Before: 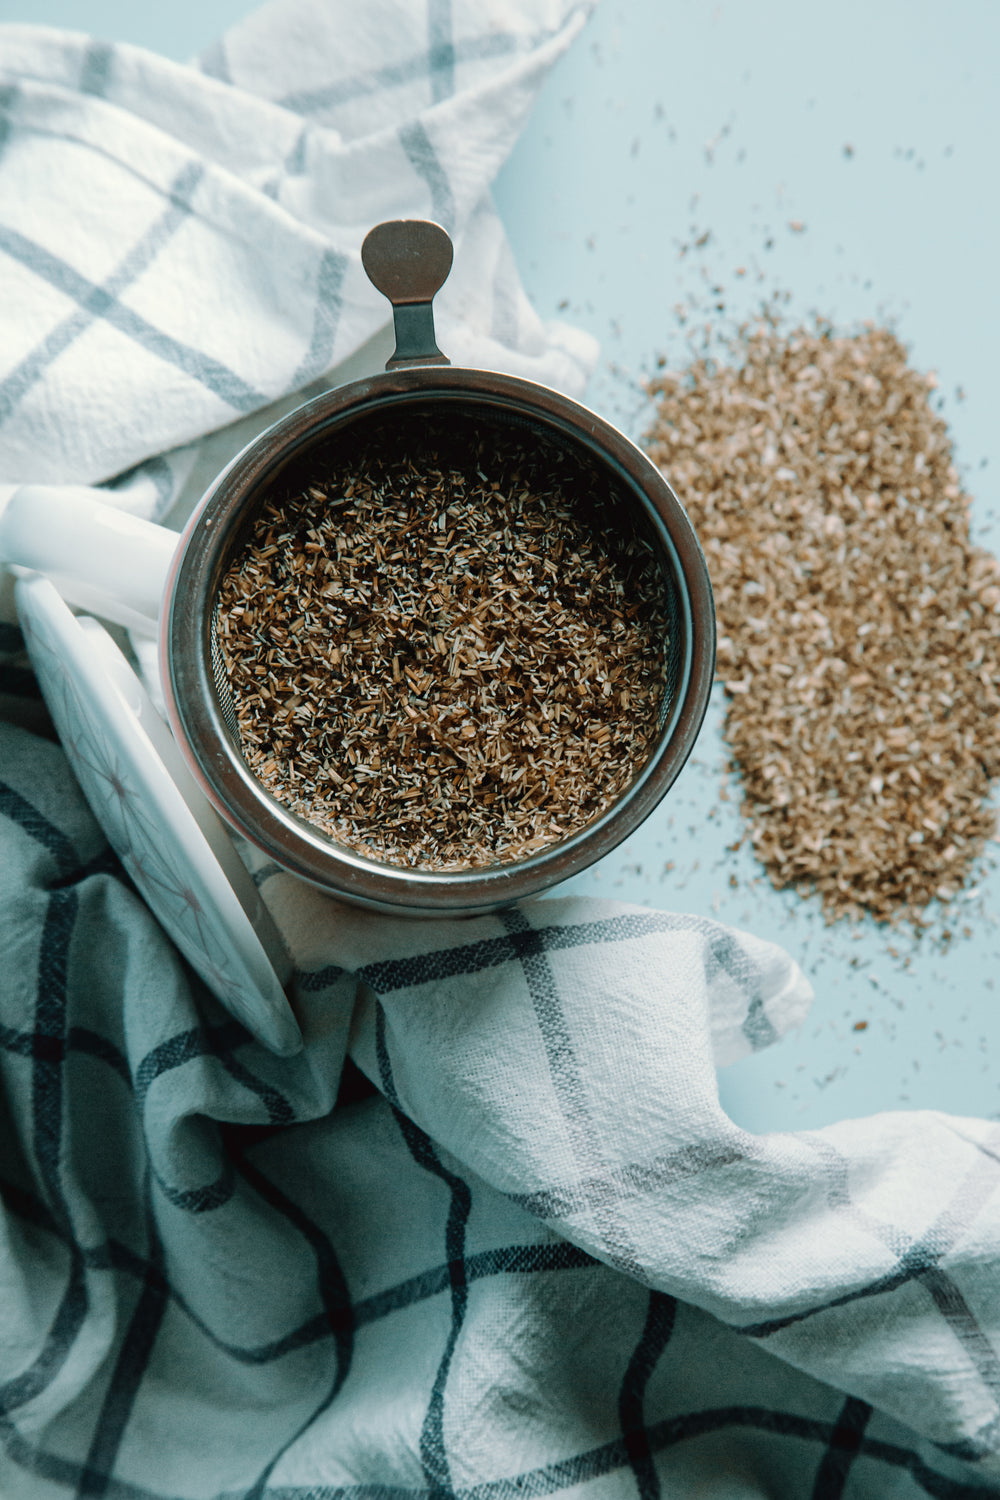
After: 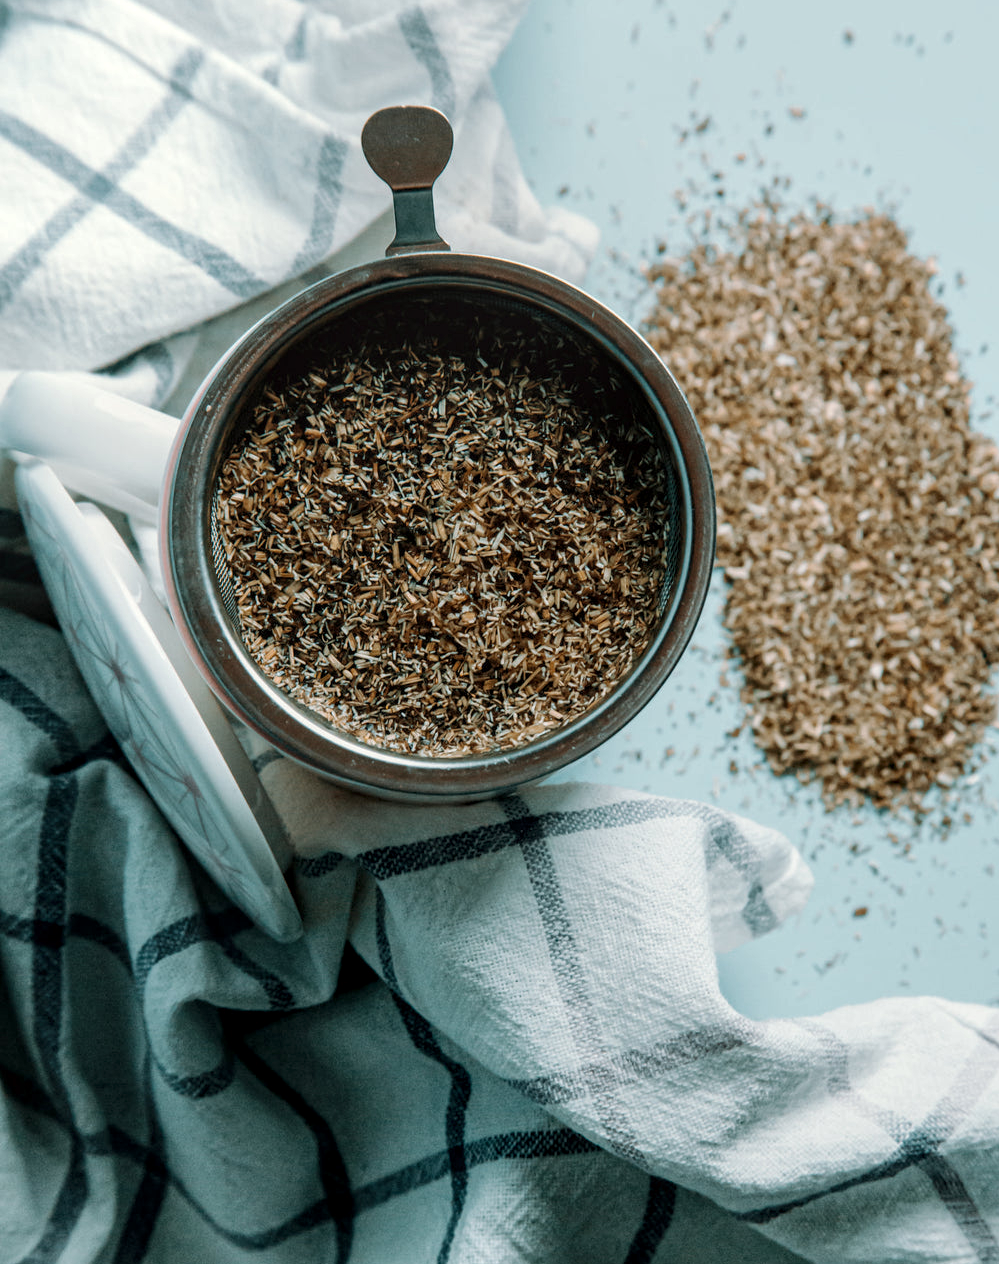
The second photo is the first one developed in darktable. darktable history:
local contrast: detail 130%
crop: top 7.625%, bottom 8.027%
